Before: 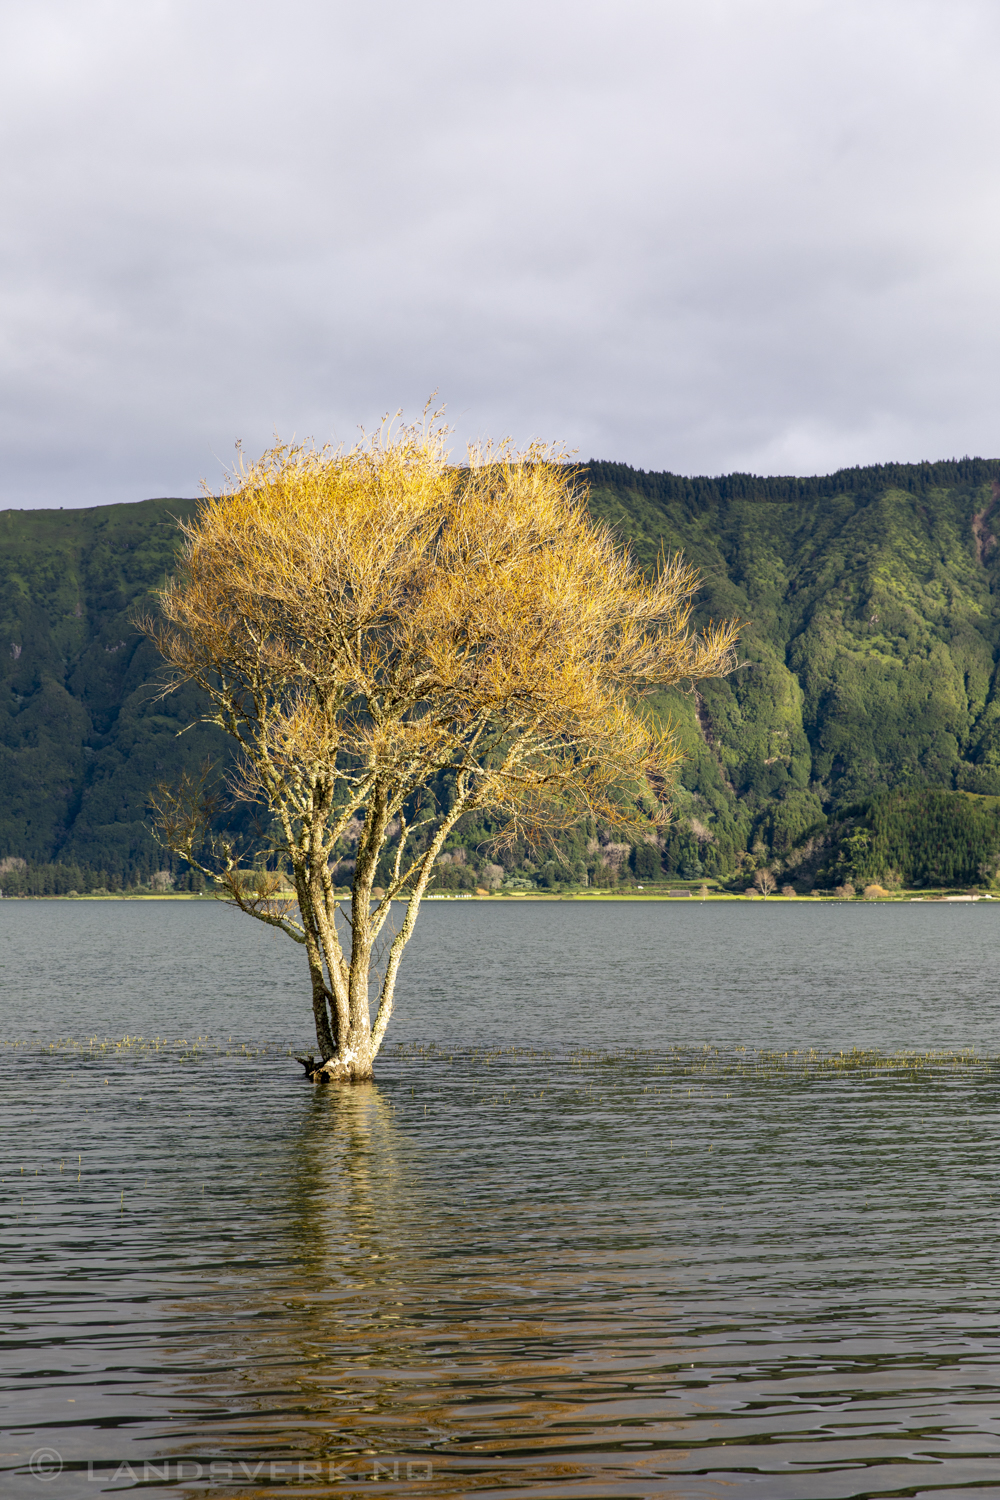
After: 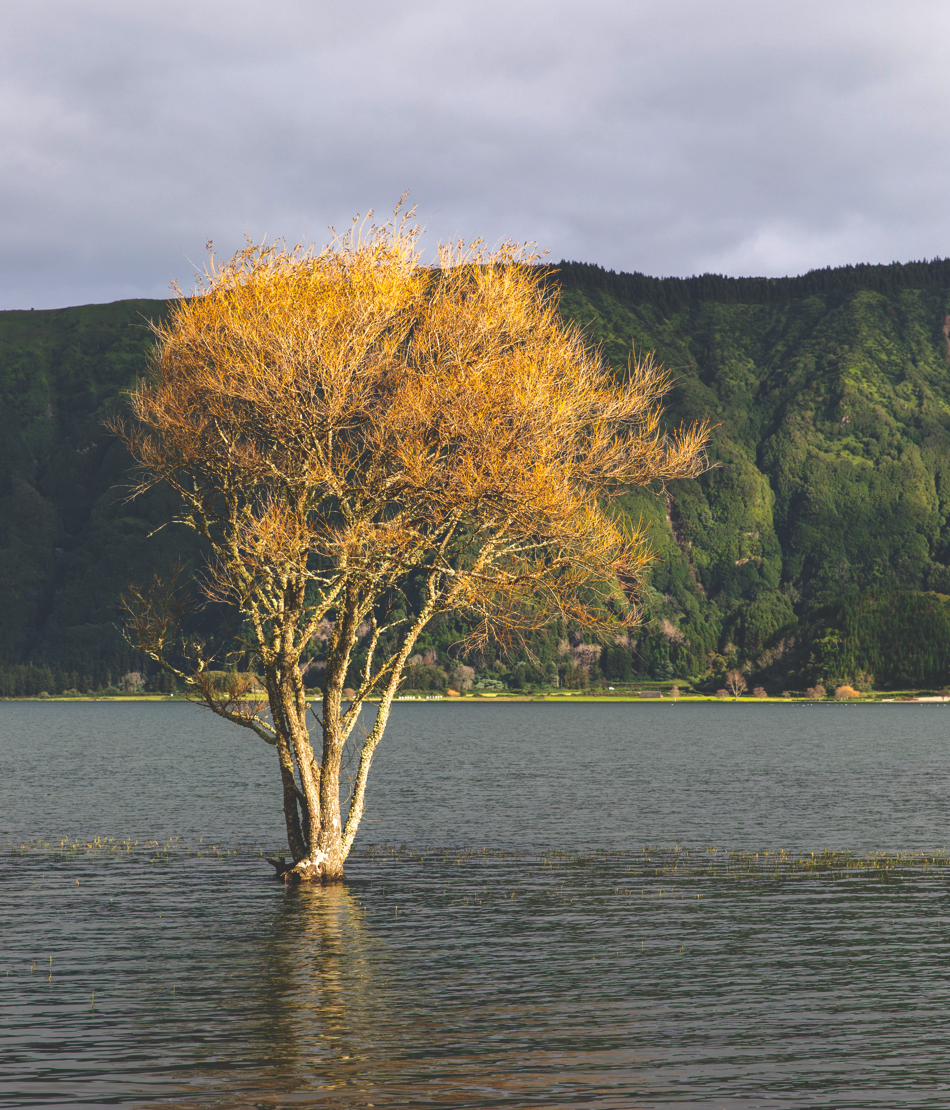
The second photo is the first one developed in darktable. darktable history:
white balance: emerald 1
rgb curve: curves: ch0 [(0, 0.186) (0.314, 0.284) (0.775, 0.708) (1, 1)], compensate middle gray true, preserve colors none
crop and rotate: left 2.991%, top 13.302%, right 1.981%, bottom 12.636%
